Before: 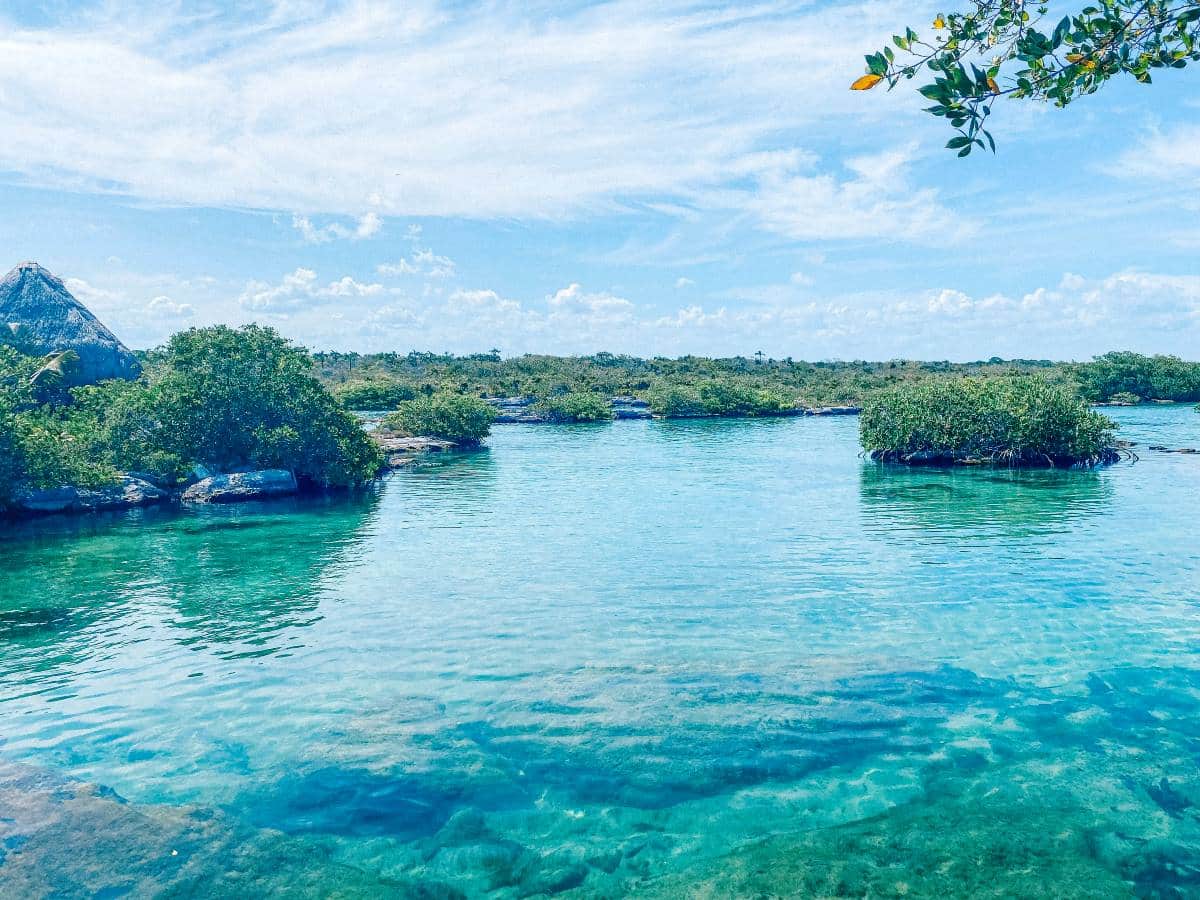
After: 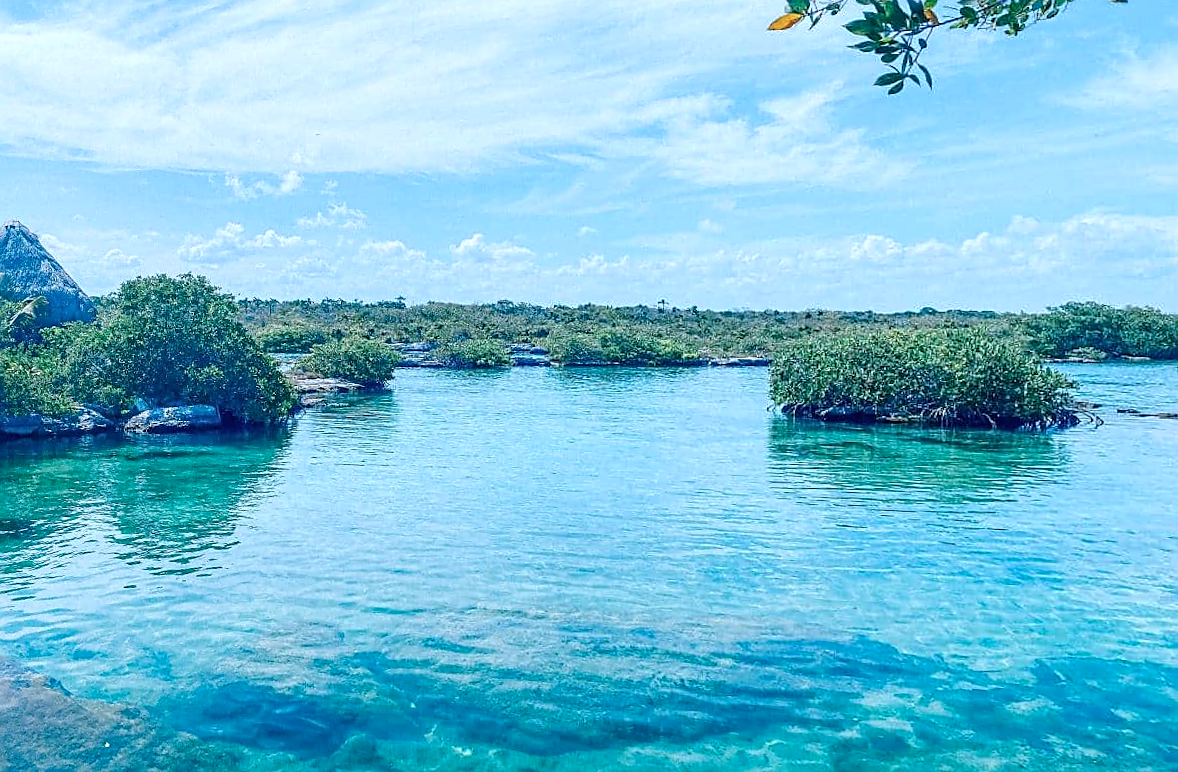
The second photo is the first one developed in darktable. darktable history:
sharpen: on, module defaults
color zones: curves: ch0 [(0, 0.613) (0.01, 0.613) (0.245, 0.448) (0.498, 0.529) (0.642, 0.665) (0.879, 0.777) (0.99, 0.613)]; ch1 [(0, 0) (0.143, 0) (0.286, 0) (0.429, 0) (0.571, 0) (0.714, 0) (0.857, 0)], mix -93.41%
color calibration: illuminant custom, x 0.368, y 0.373, temperature 4330.32 K
rotate and perspective: rotation 1.69°, lens shift (vertical) -0.023, lens shift (horizontal) -0.291, crop left 0.025, crop right 0.988, crop top 0.092, crop bottom 0.842
